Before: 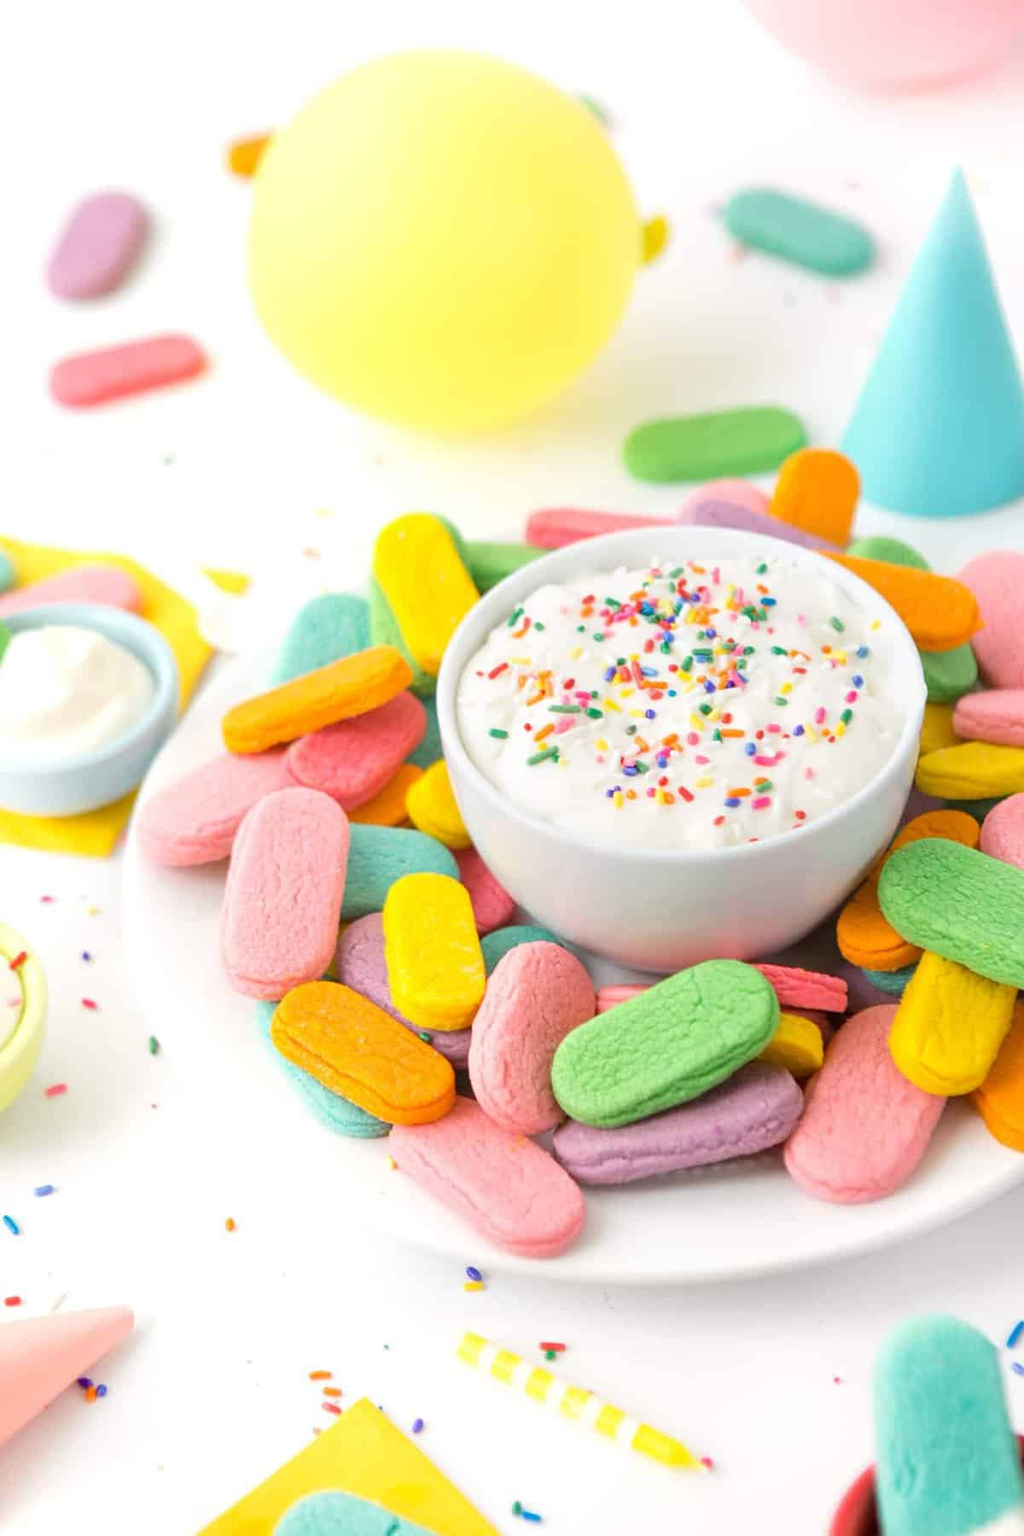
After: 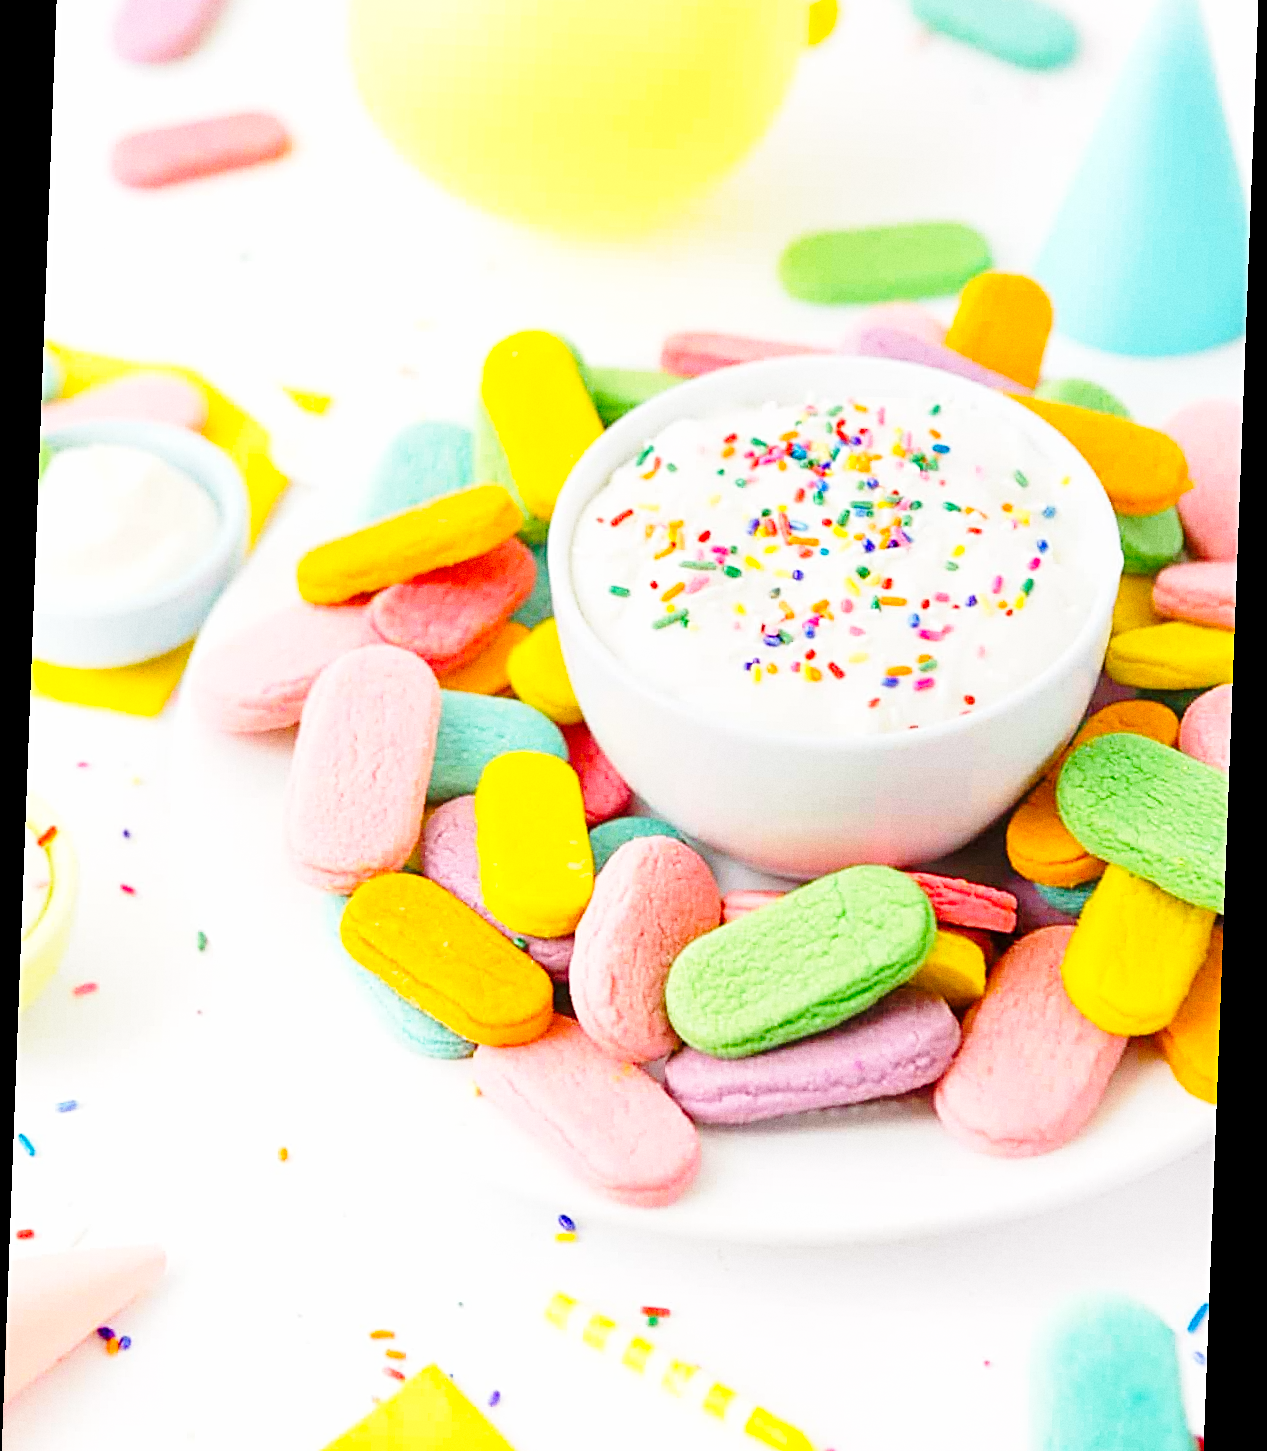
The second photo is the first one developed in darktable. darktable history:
base curve: curves: ch0 [(0, 0) (0.028, 0.03) (0.121, 0.232) (0.46, 0.748) (0.859, 0.968) (1, 1)], preserve colors none
crop and rotate: top 15.774%, bottom 5.506%
grain: strength 26%
sharpen: radius 2.767
color balance rgb: linear chroma grading › shadows -8%, linear chroma grading › global chroma 10%, perceptual saturation grading › global saturation 2%, perceptual saturation grading › highlights -2%, perceptual saturation grading › mid-tones 4%, perceptual saturation grading › shadows 8%, perceptual brilliance grading › global brilliance 2%, perceptual brilliance grading › highlights -4%, global vibrance 16%, saturation formula JzAzBz (2021)
rotate and perspective: rotation 2.17°, automatic cropping off
